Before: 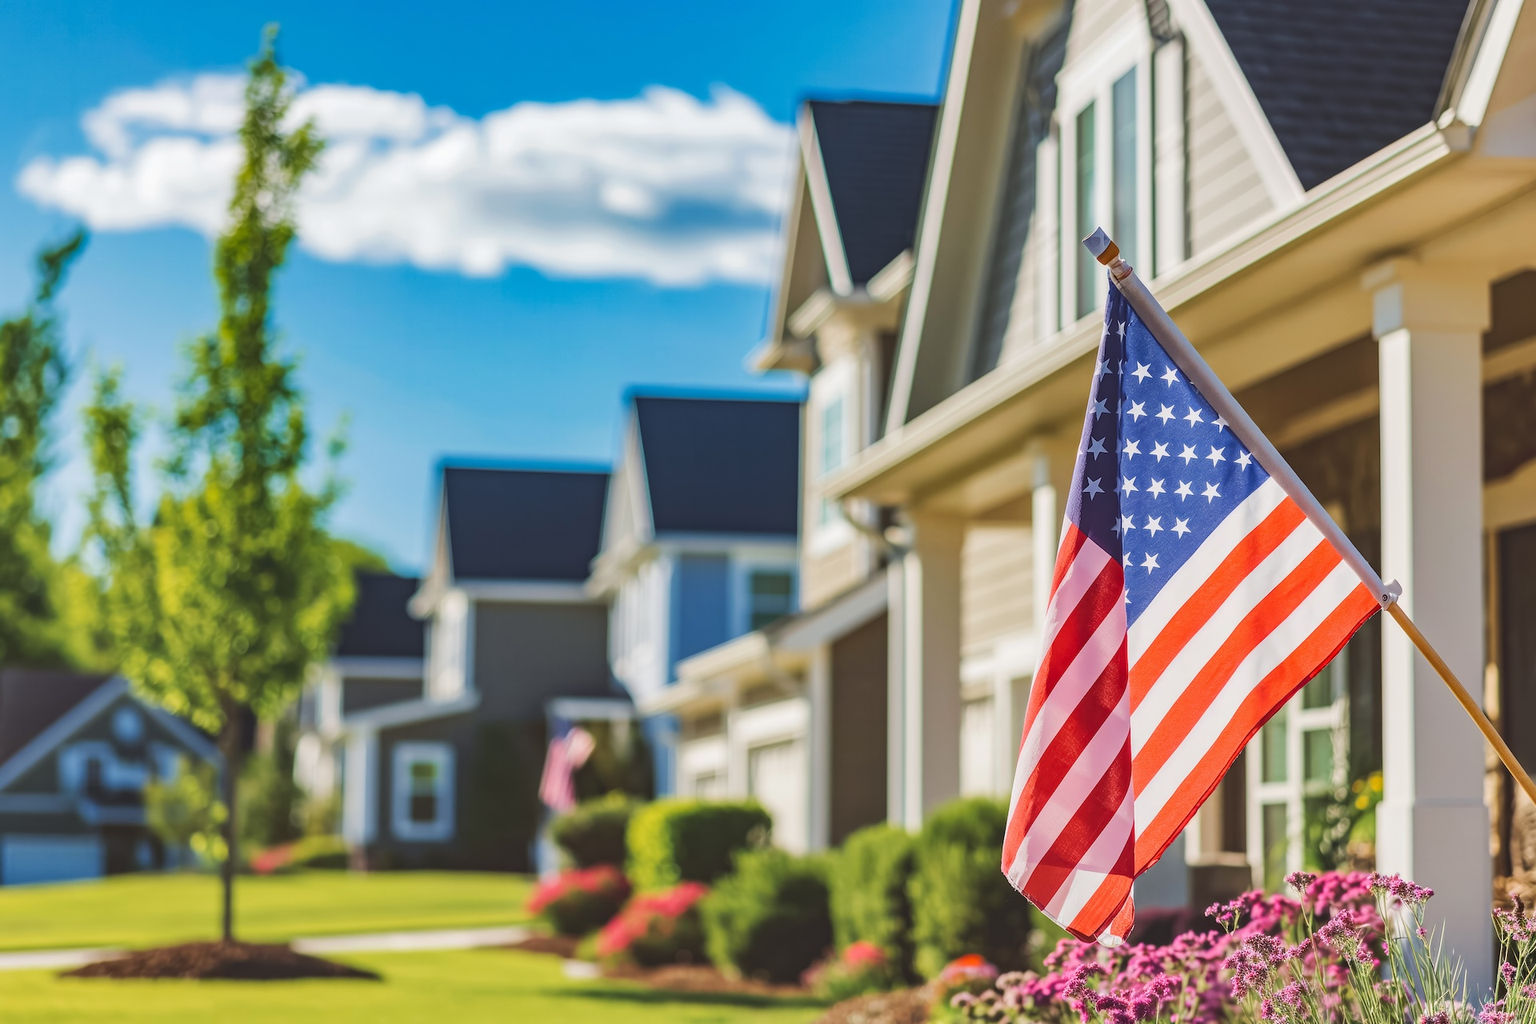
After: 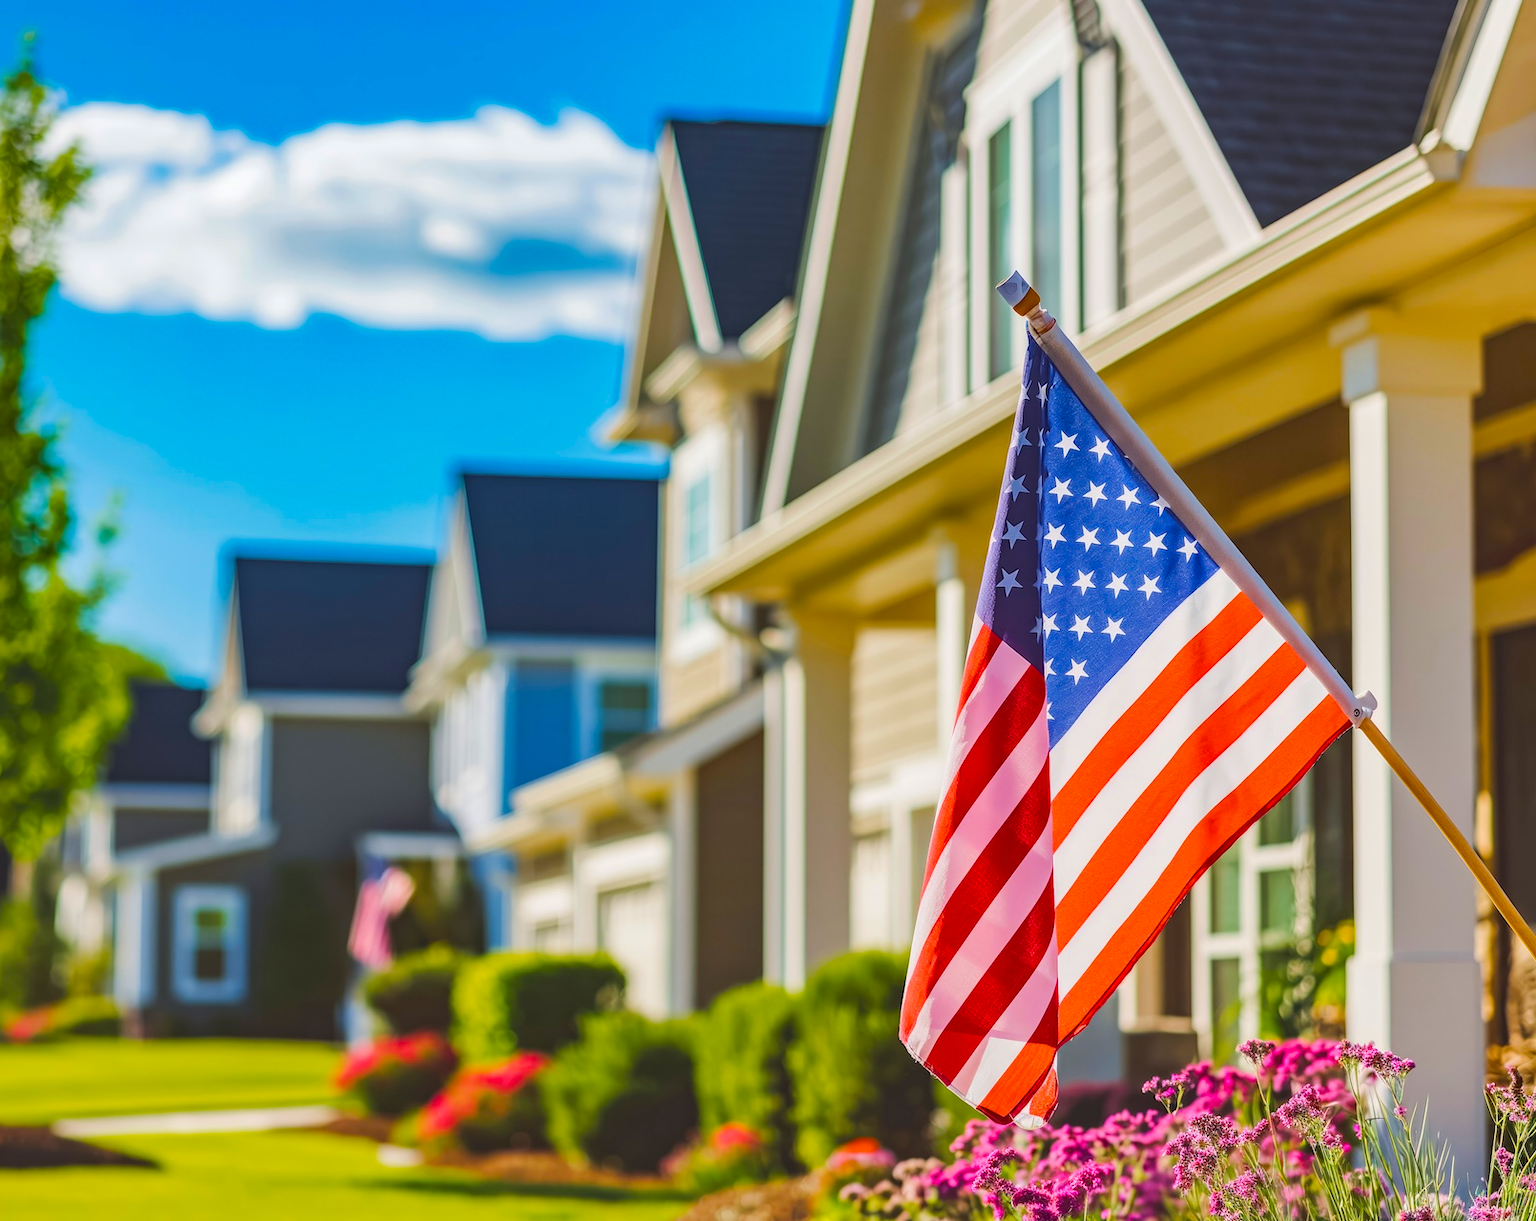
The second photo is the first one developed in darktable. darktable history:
color balance rgb: linear chroma grading › global chroma 15%, perceptual saturation grading › global saturation 30%
crop: left 16.145%
